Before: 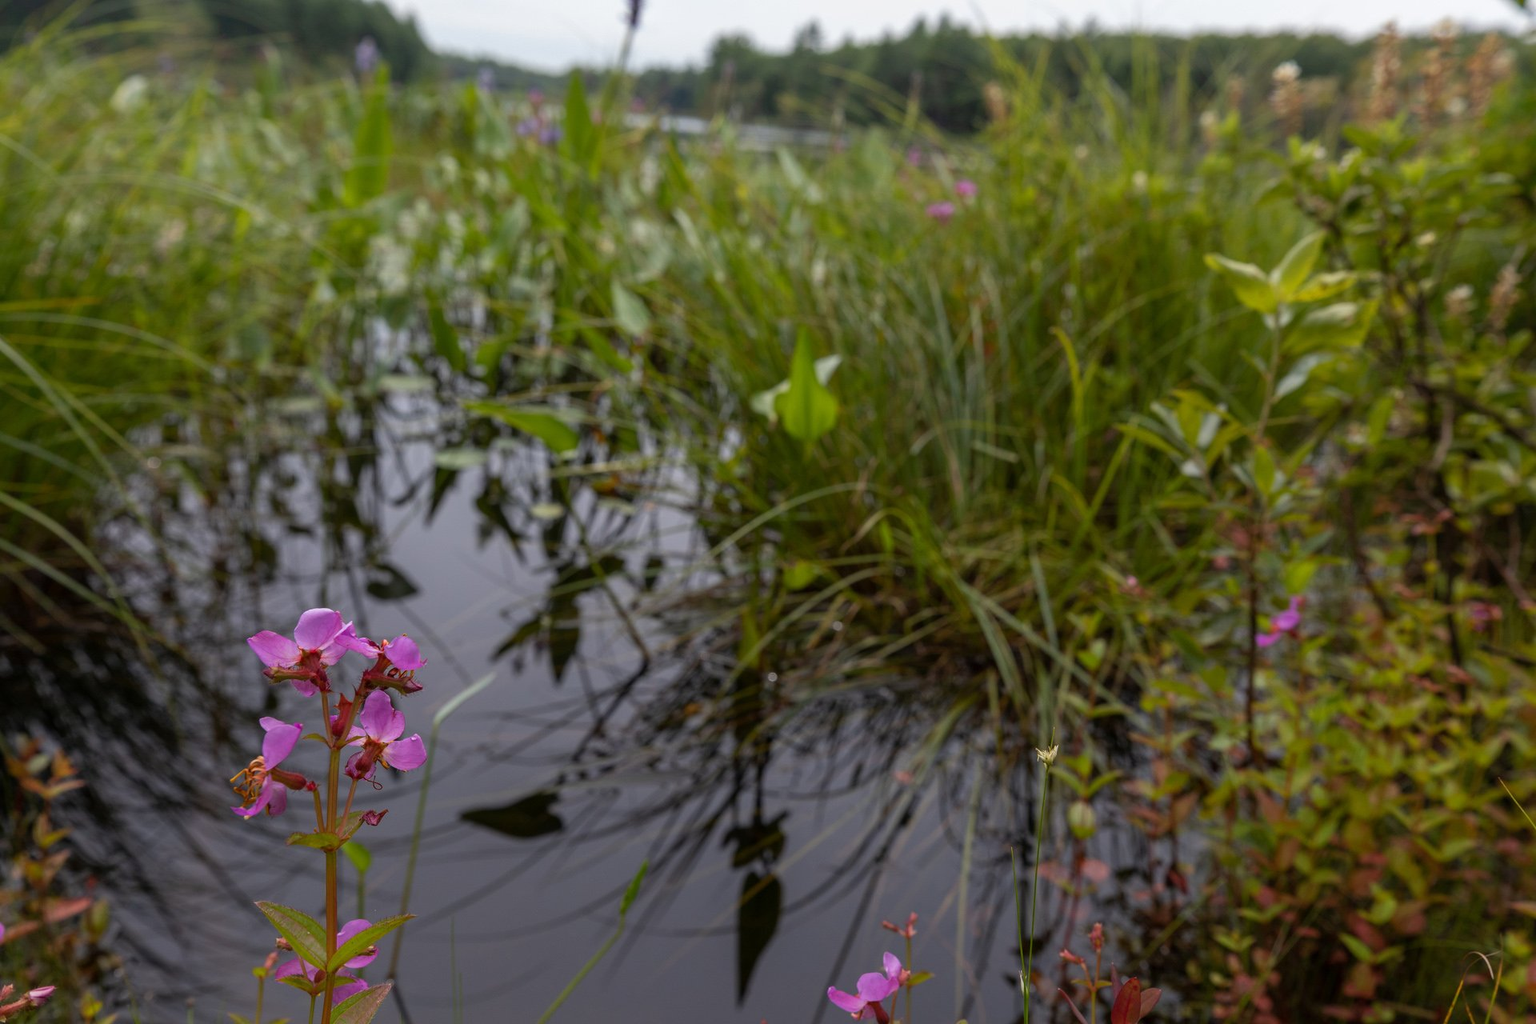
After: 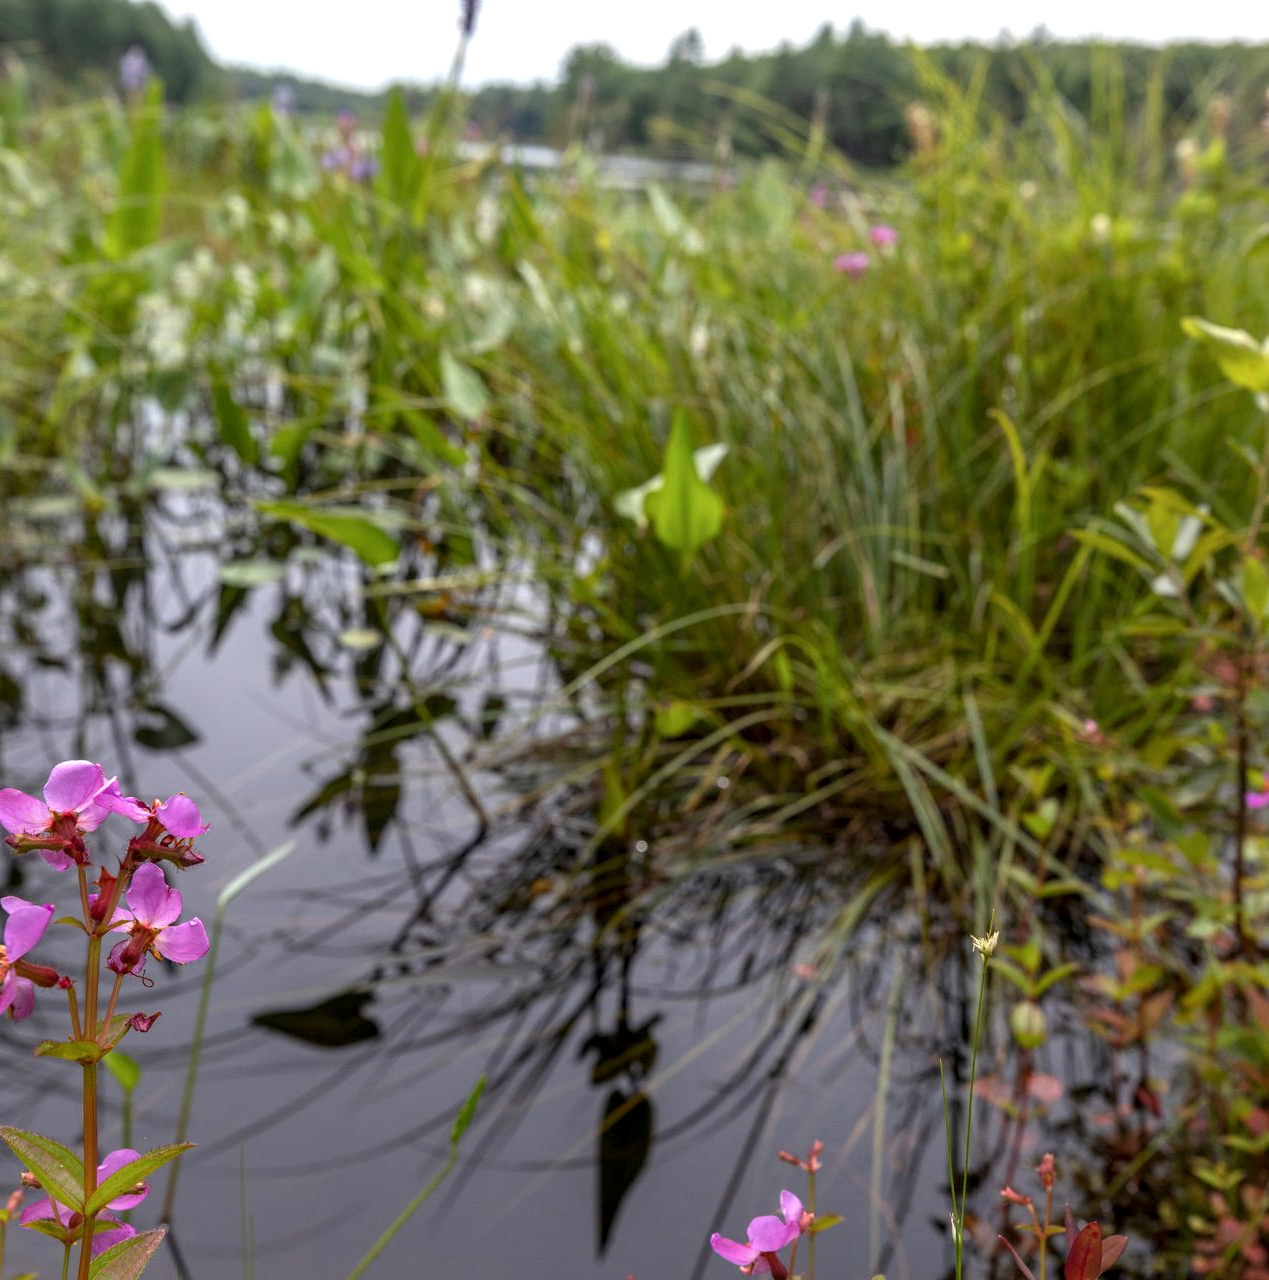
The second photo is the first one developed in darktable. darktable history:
exposure: exposure 0.608 EV, compensate highlight preservation false
local contrast: on, module defaults
crop: left 16.895%, right 16.975%
